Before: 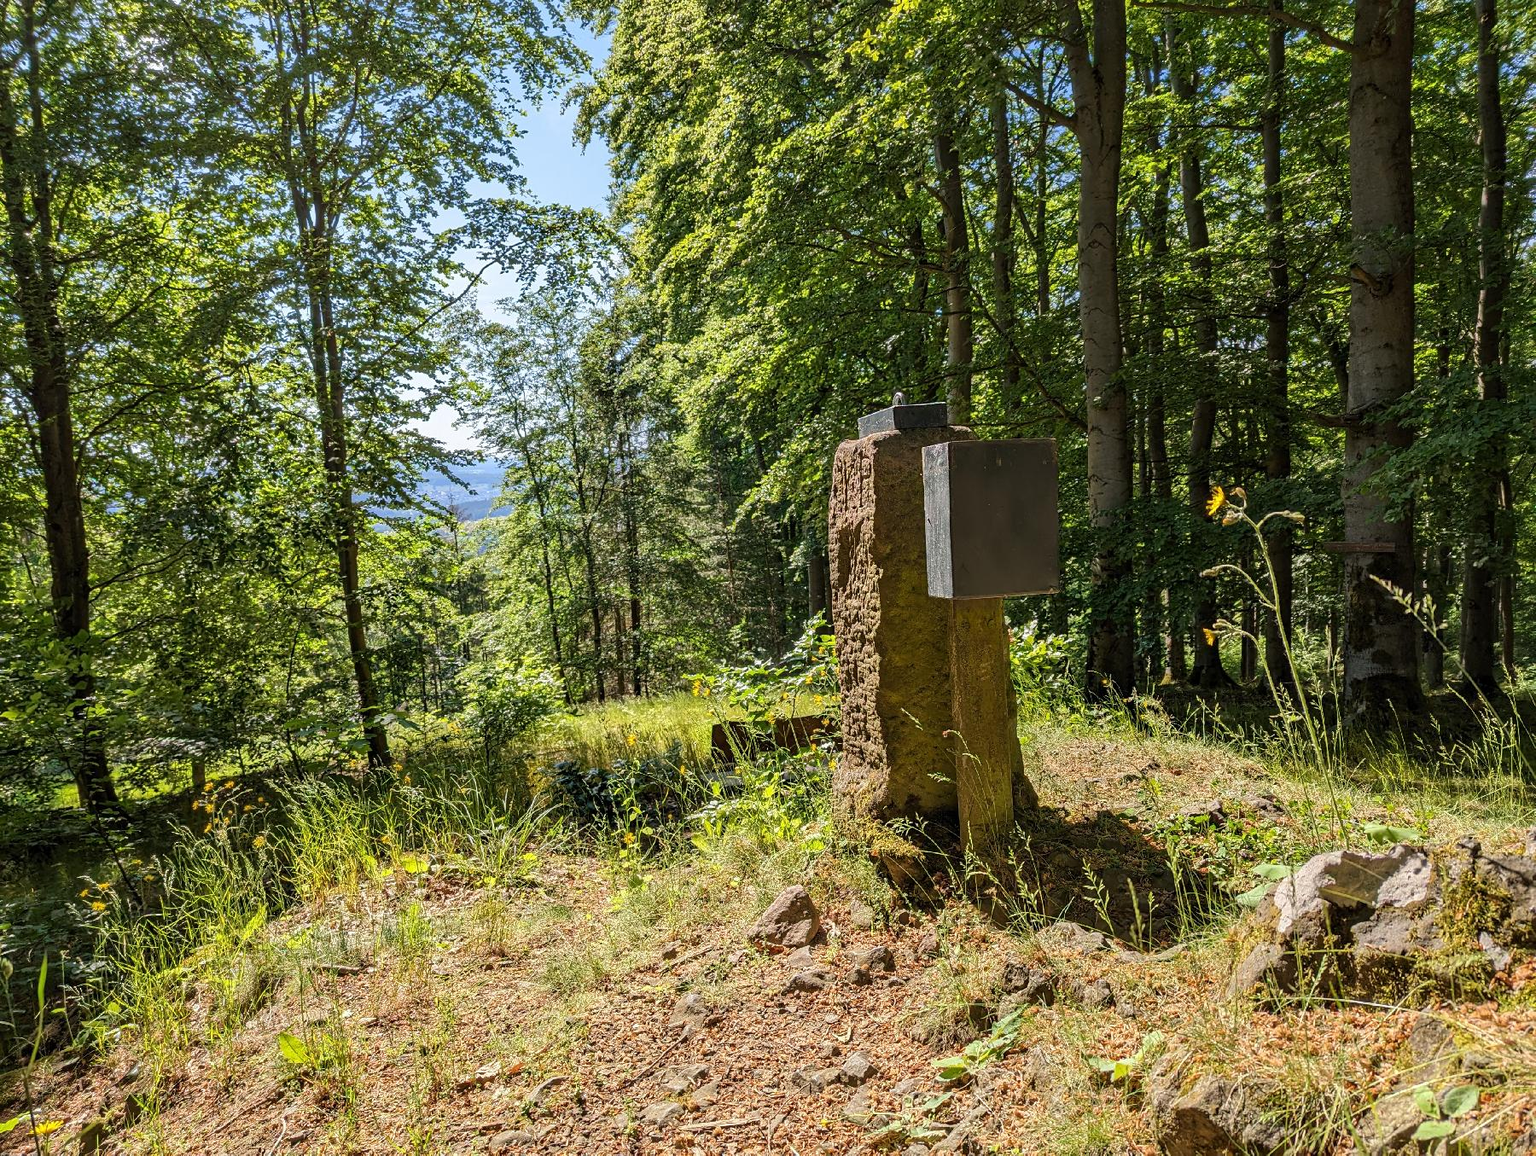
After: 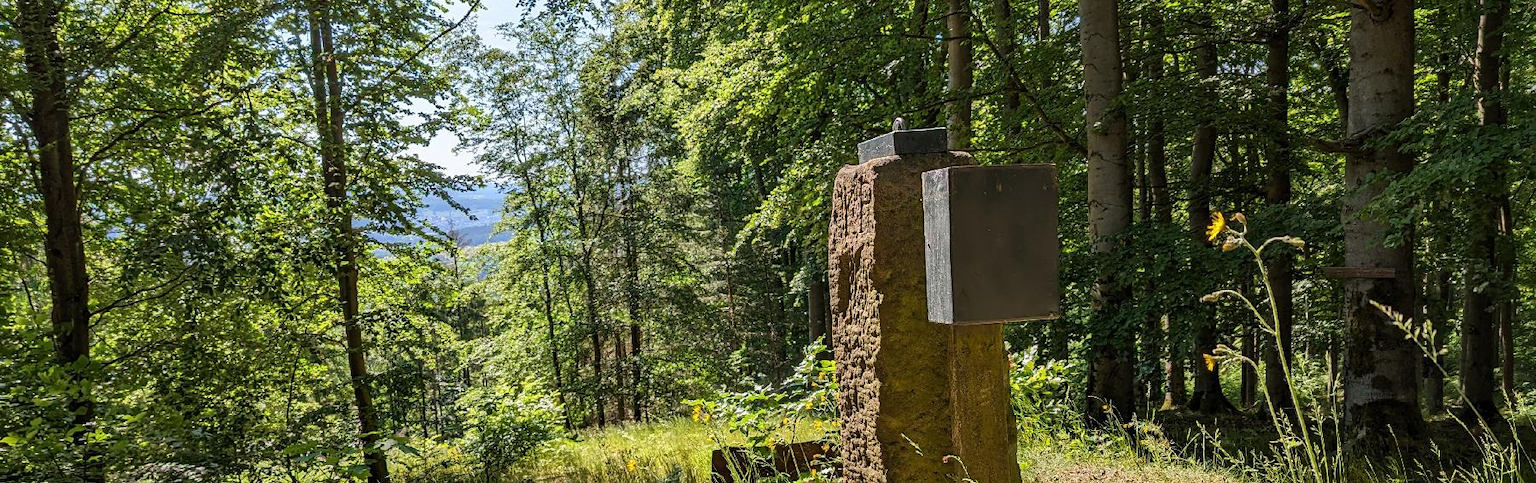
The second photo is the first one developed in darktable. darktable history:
crop and rotate: top 23.806%, bottom 34.323%
